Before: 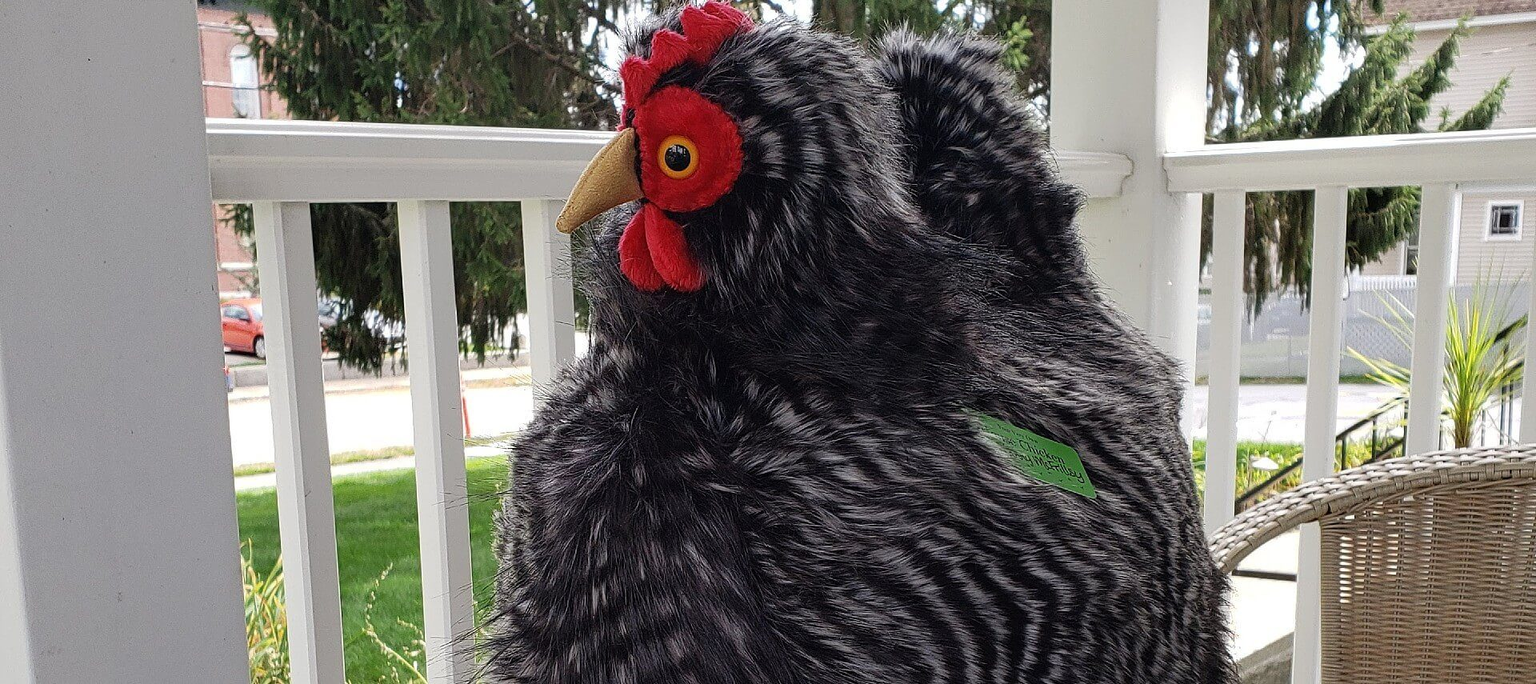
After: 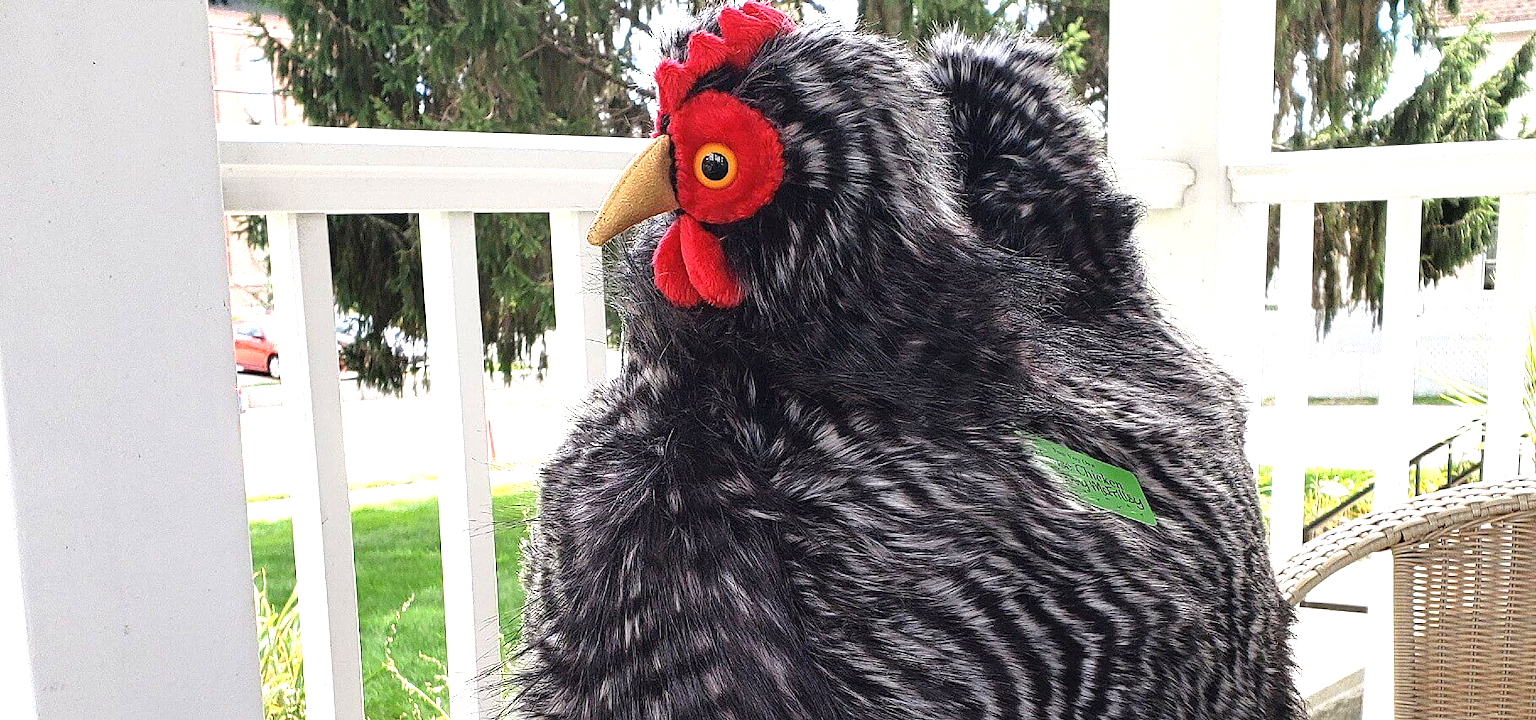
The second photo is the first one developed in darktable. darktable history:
crop and rotate: right 5.167%
exposure: black level correction 0, exposure 1.2 EV, compensate exposure bias true, compensate highlight preservation false
white balance: red 1, blue 1
